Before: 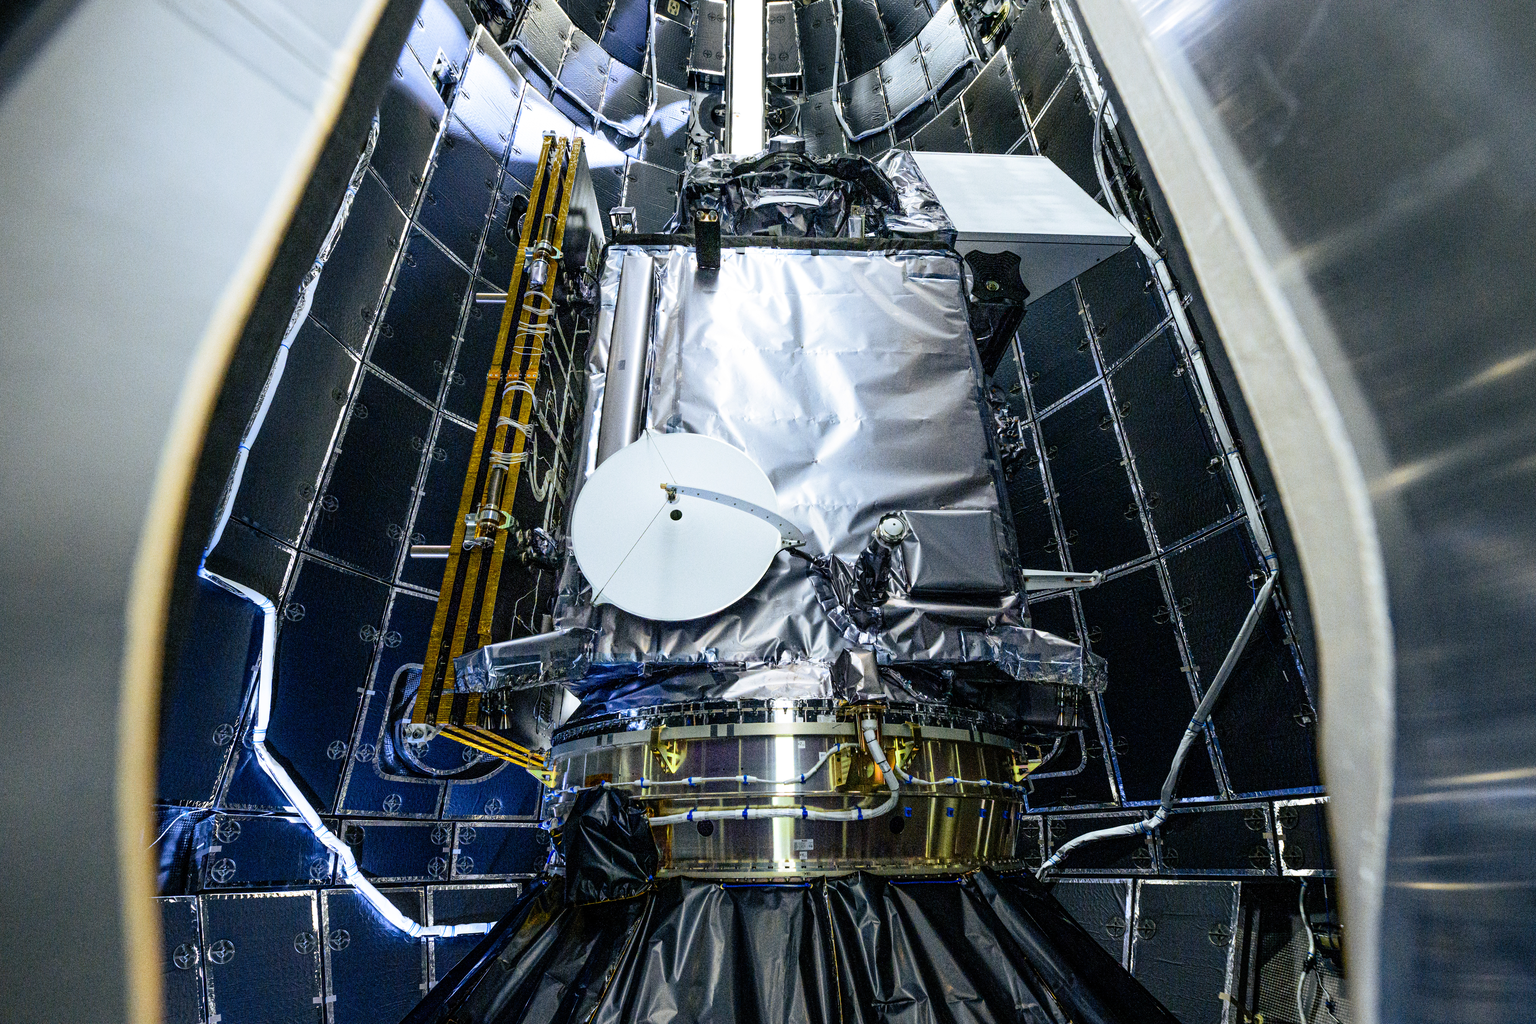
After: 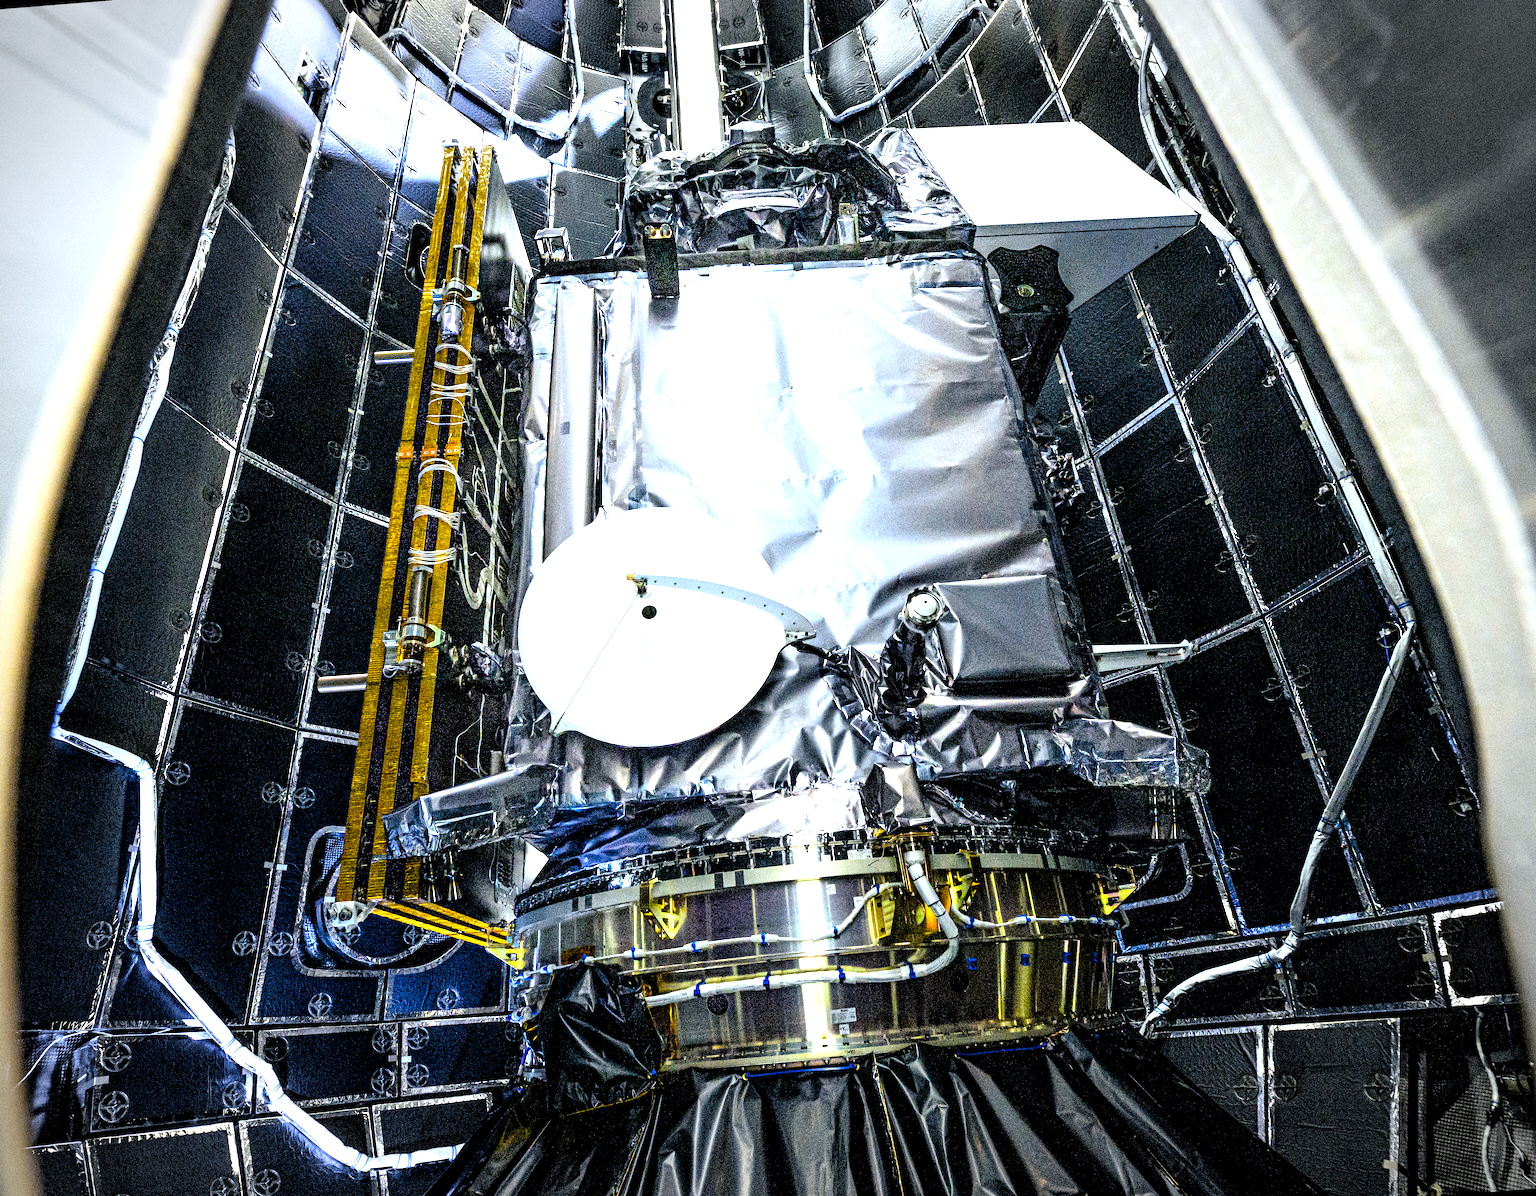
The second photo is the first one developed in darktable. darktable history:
exposure: black level correction 0, exposure 0.7 EV, compensate exposure bias true, compensate highlight preservation false
rotate and perspective: rotation -4.57°, crop left 0.054, crop right 0.944, crop top 0.087, crop bottom 0.914
crop: left 8.026%, right 7.374%
contrast equalizer: octaves 7, y [[0.6 ×6], [0.55 ×6], [0 ×6], [0 ×6], [0 ×6]], mix 0.15
vignetting: automatic ratio true
color balance: output saturation 120%
rgb levels: levels [[0.034, 0.472, 0.904], [0, 0.5, 1], [0, 0.5, 1]]
